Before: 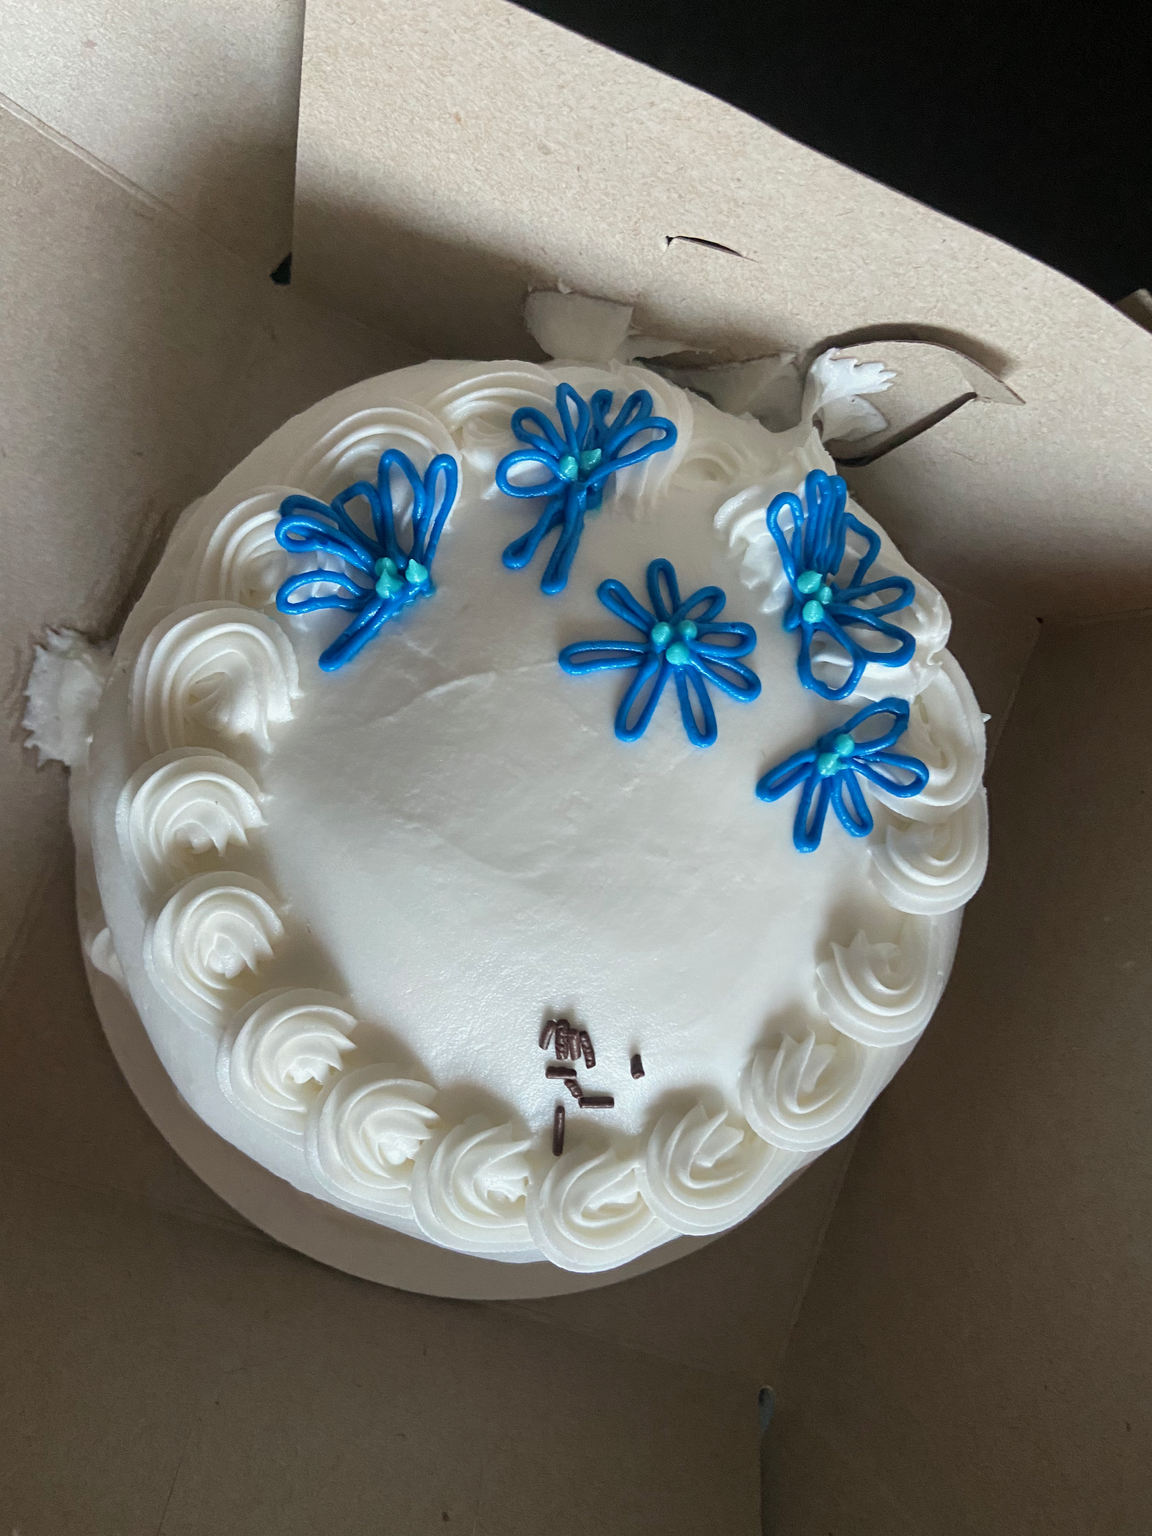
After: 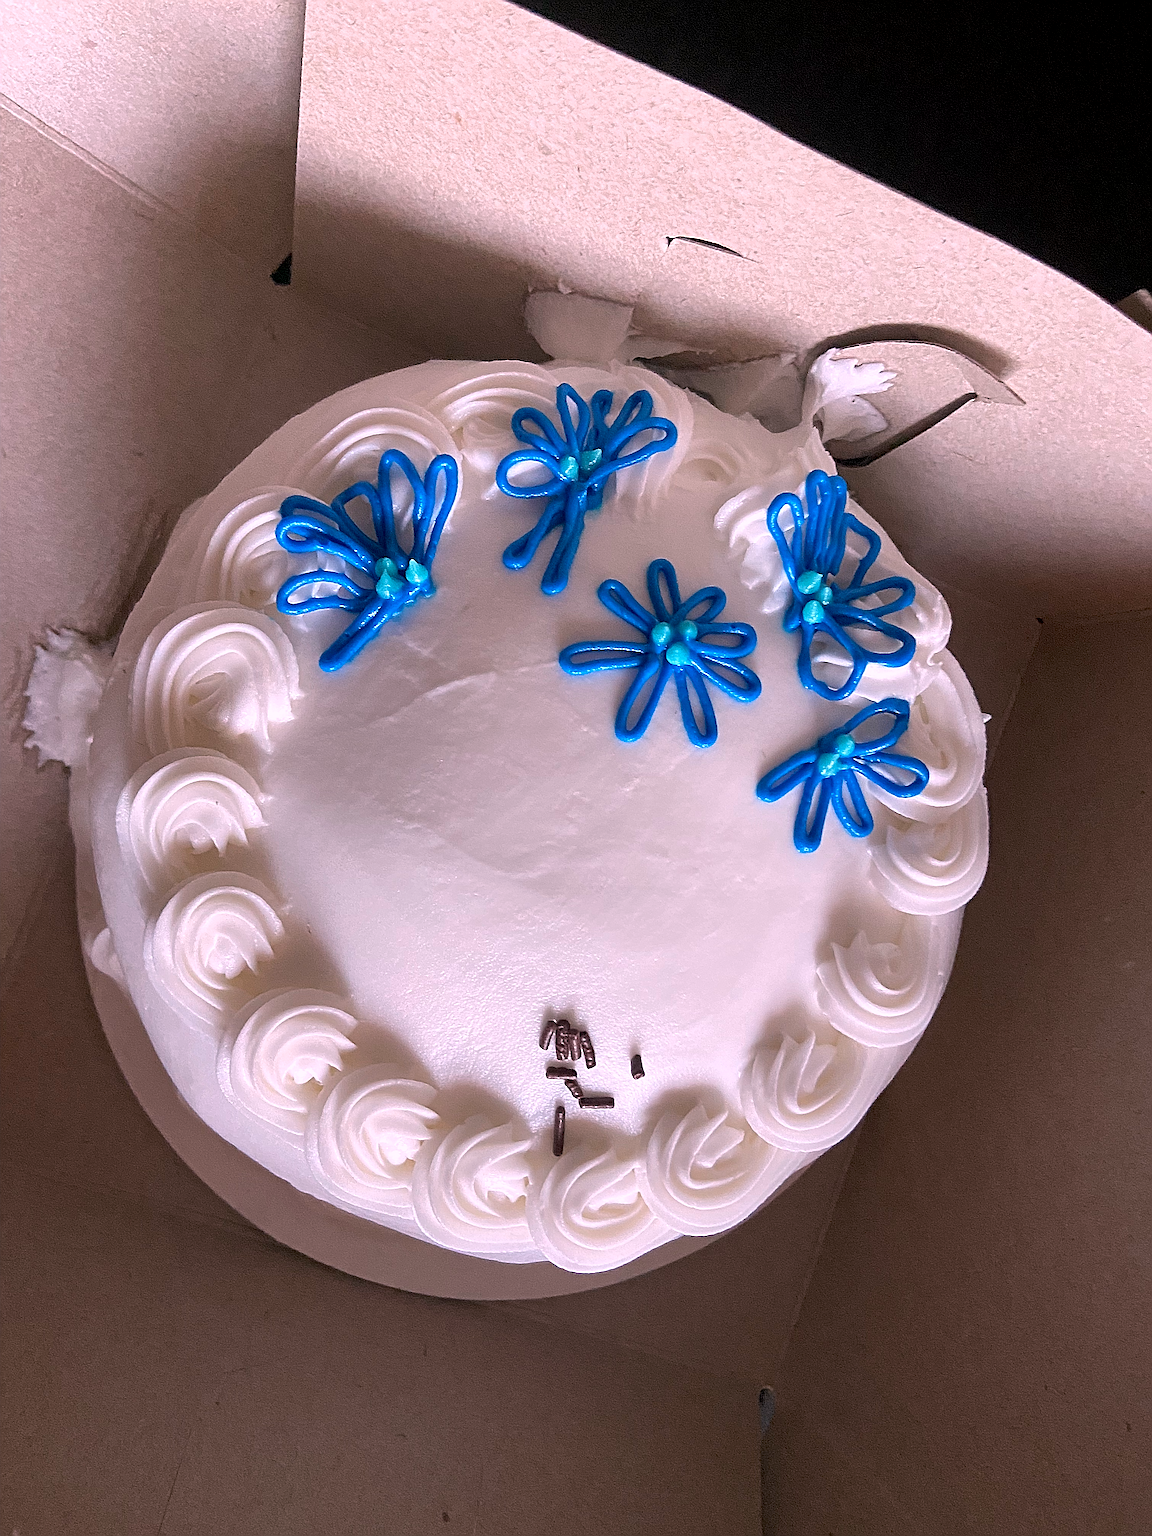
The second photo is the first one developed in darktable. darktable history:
white balance: red 1.188, blue 1.11
sharpen: amount 2
